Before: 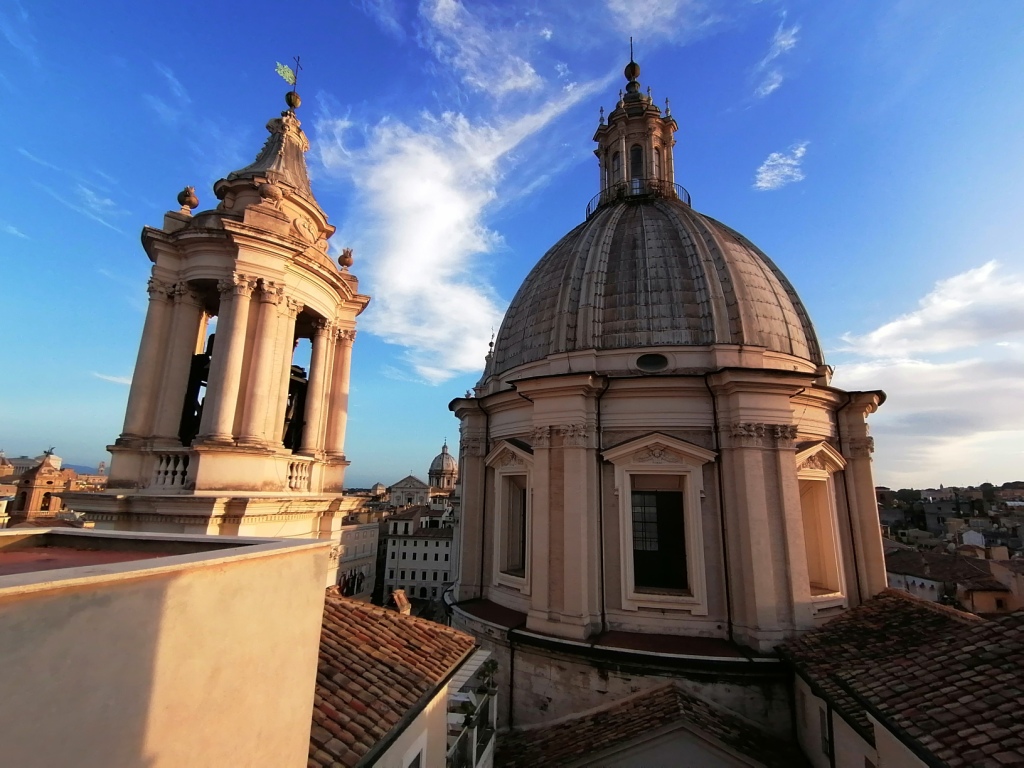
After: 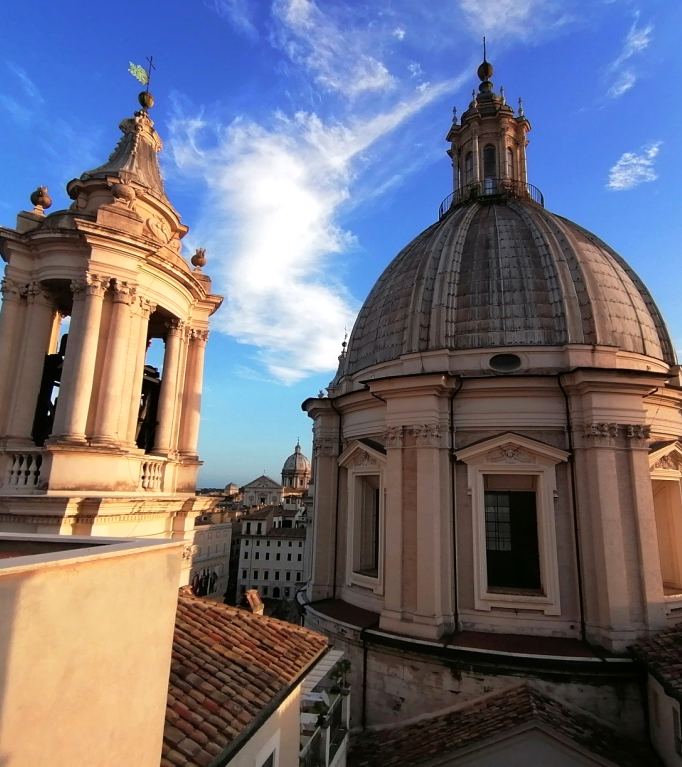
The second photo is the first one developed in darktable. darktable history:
exposure: exposure 0.128 EV, compensate highlight preservation false
crop and rotate: left 14.403%, right 18.976%
